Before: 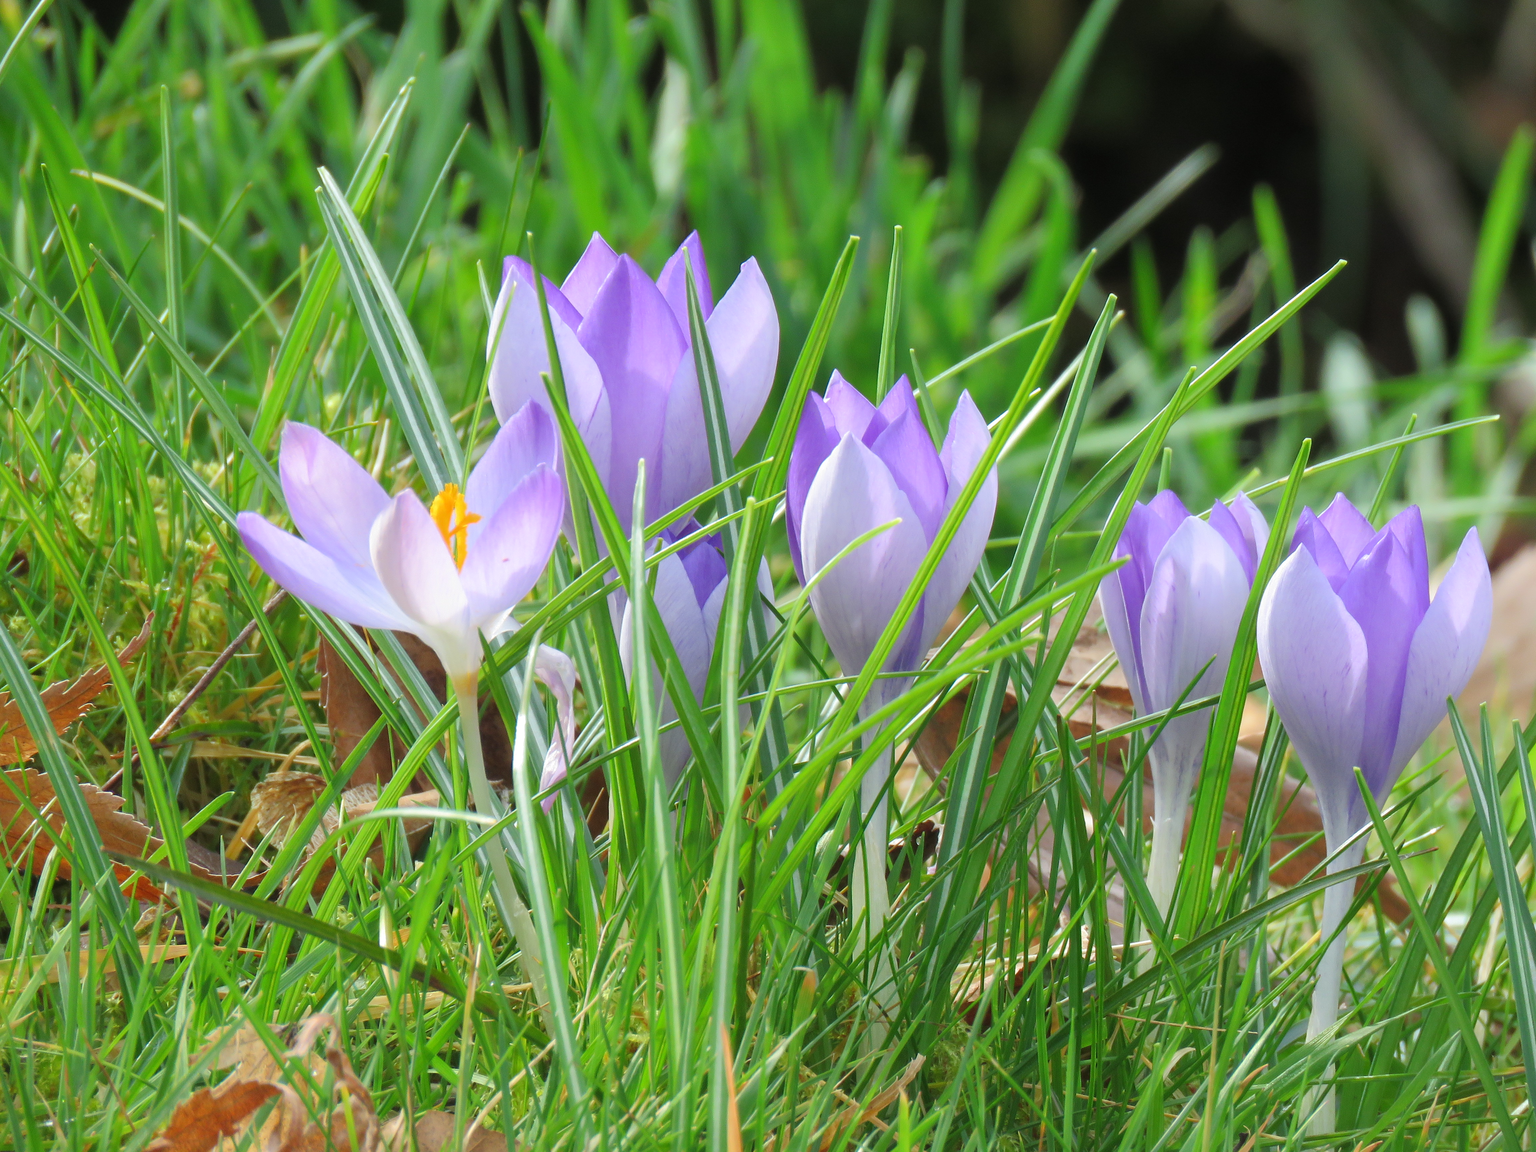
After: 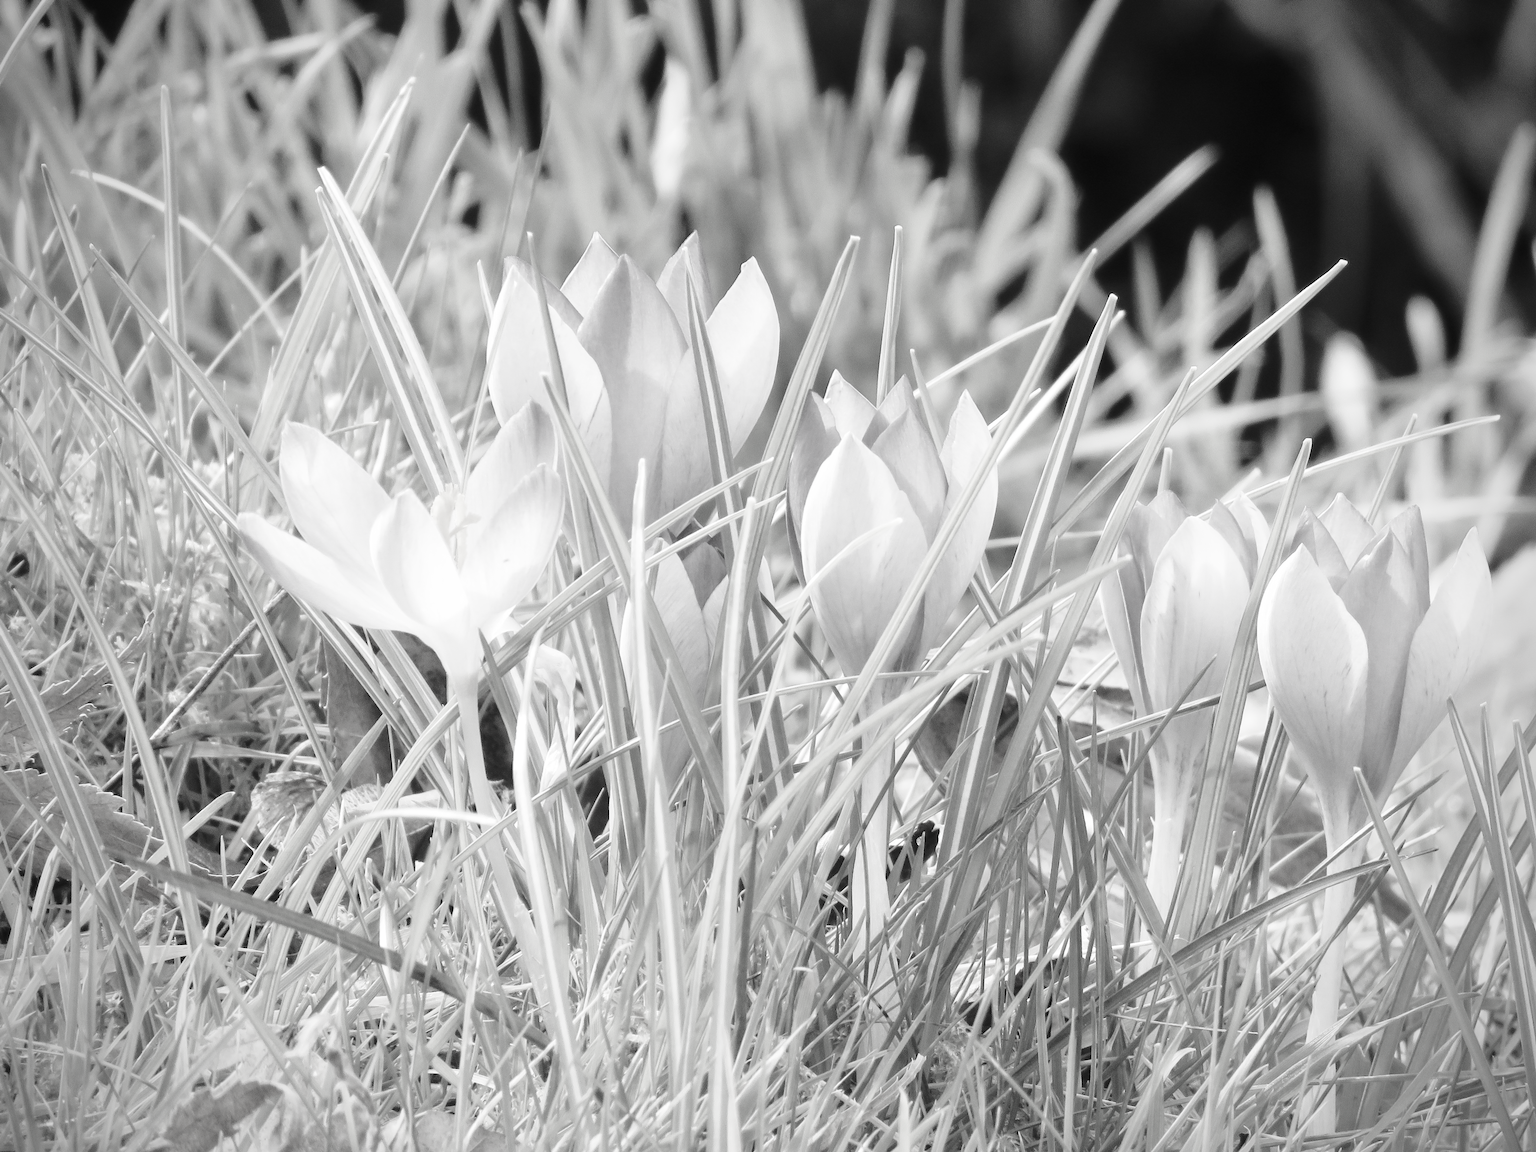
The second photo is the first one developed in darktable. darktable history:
vignetting: on, module defaults
contrast brightness saturation: saturation -0.99
base curve: curves: ch0 [(0, 0) (0.032, 0.037) (0.105, 0.228) (0.435, 0.76) (0.856, 0.983) (1, 1)], preserve colors none
